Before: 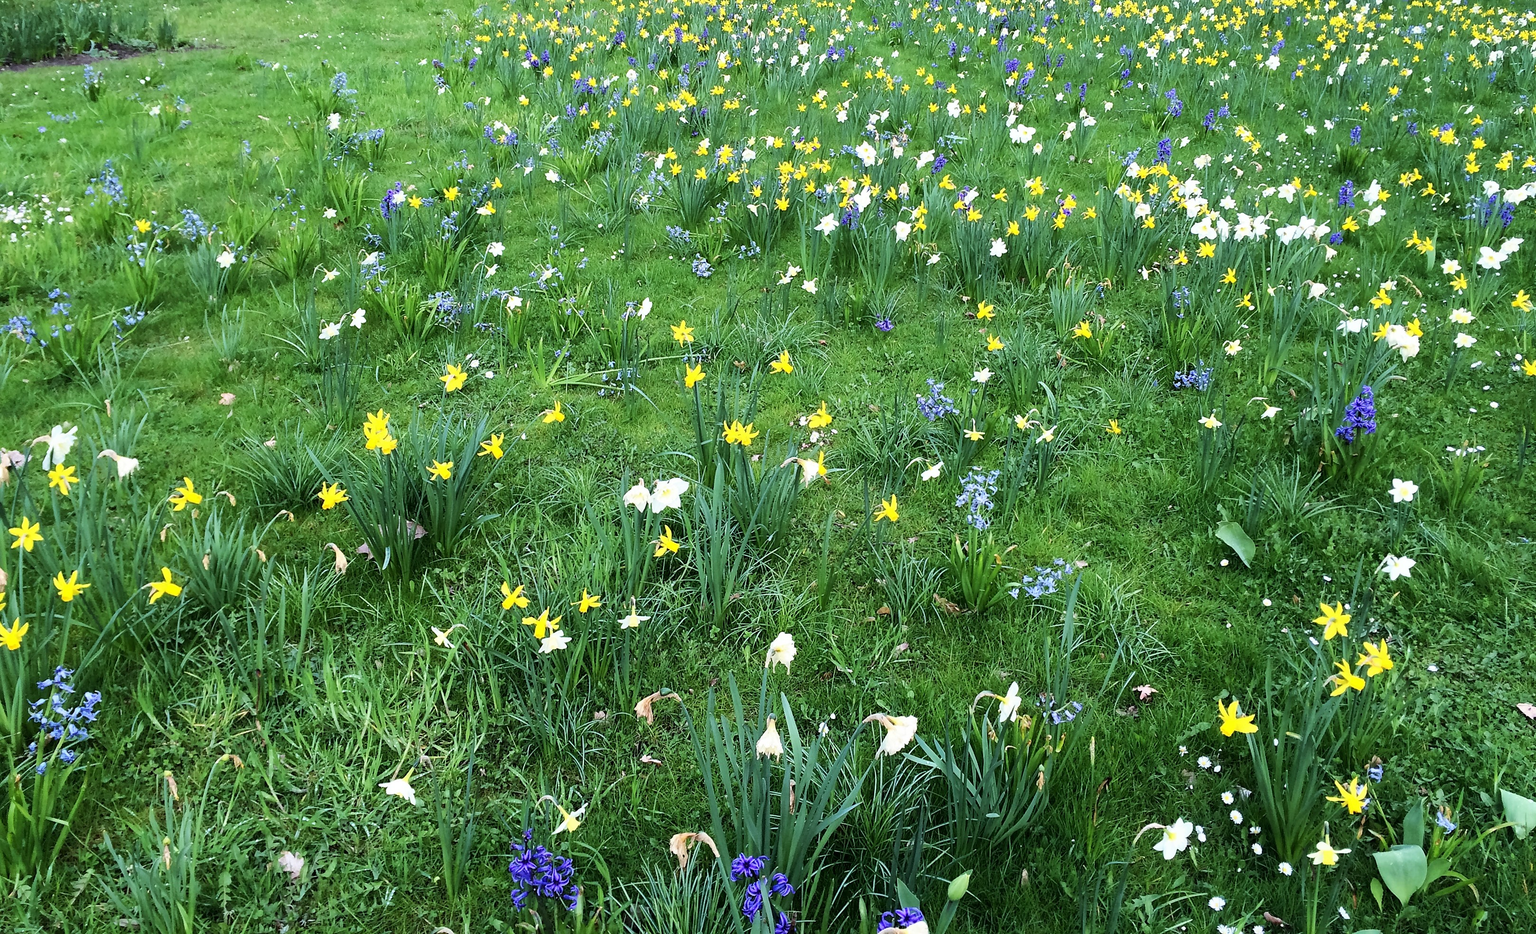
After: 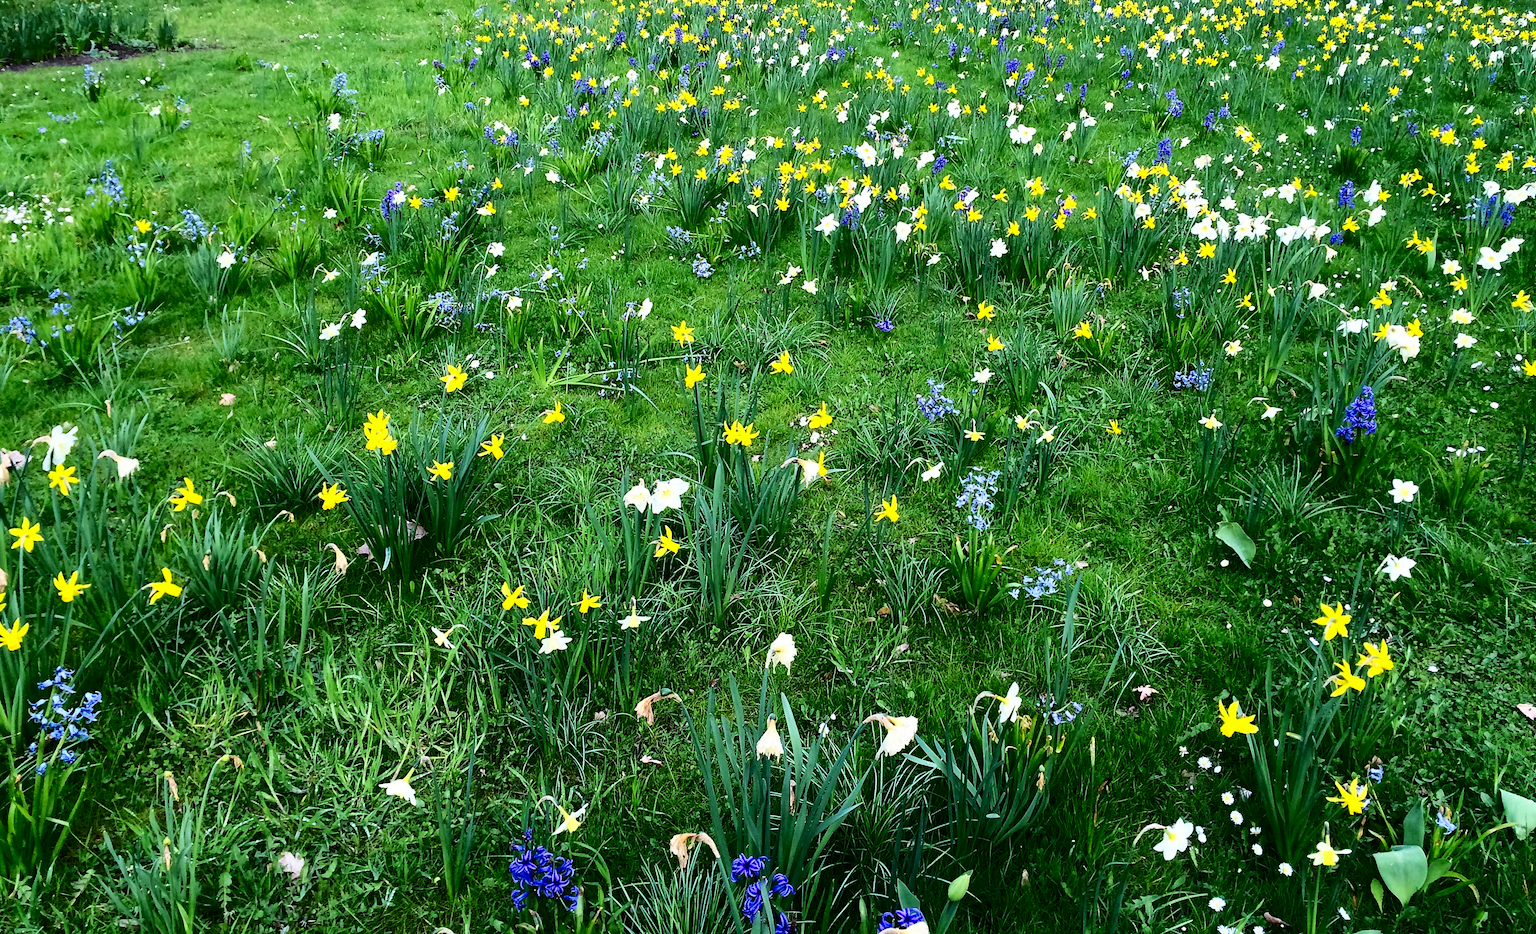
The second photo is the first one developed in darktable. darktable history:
contrast equalizer: y [[0.5 ×6], [0.5 ×6], [0.975, 0.964, 0.925, 0.865, 0.793, 0.721], [0 ×6], [0 ×6]], mix -0.197
contrast brightness saturation: contrast 0.211, brightness -0.112, saturation 0.214
